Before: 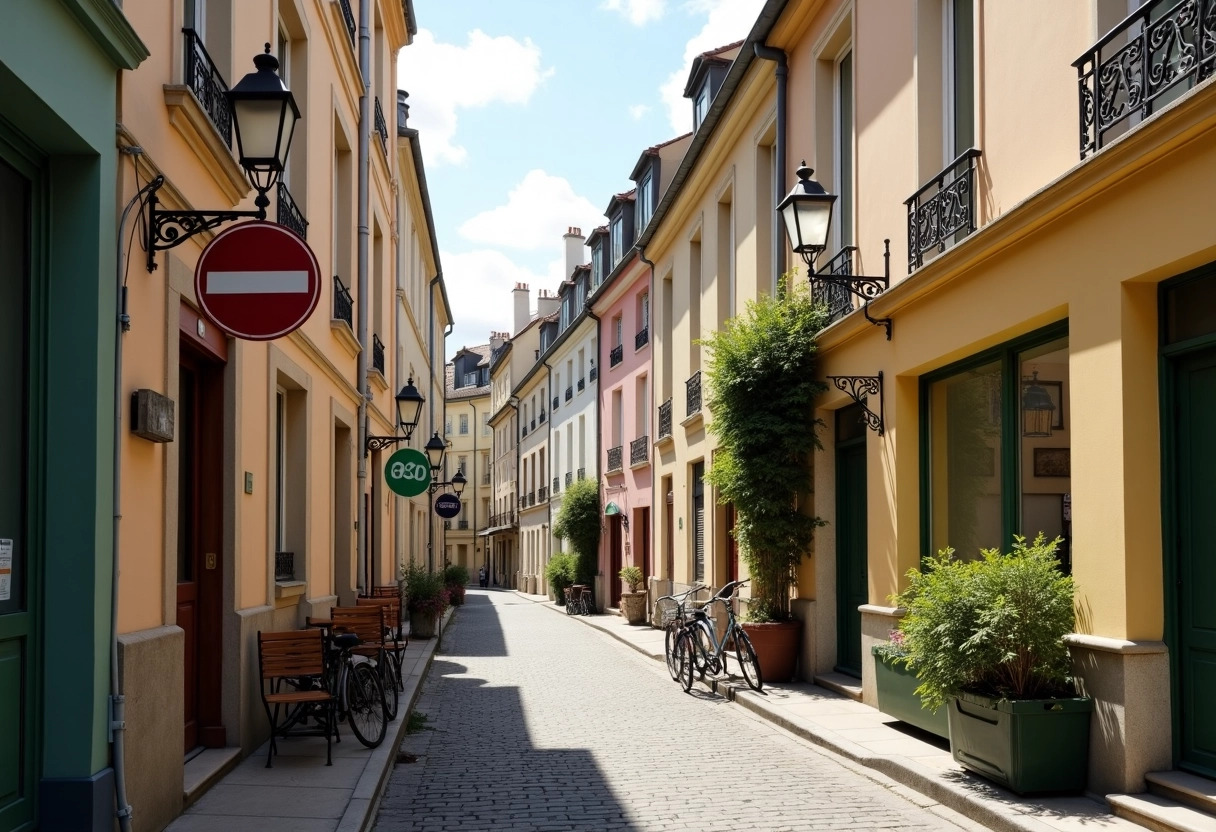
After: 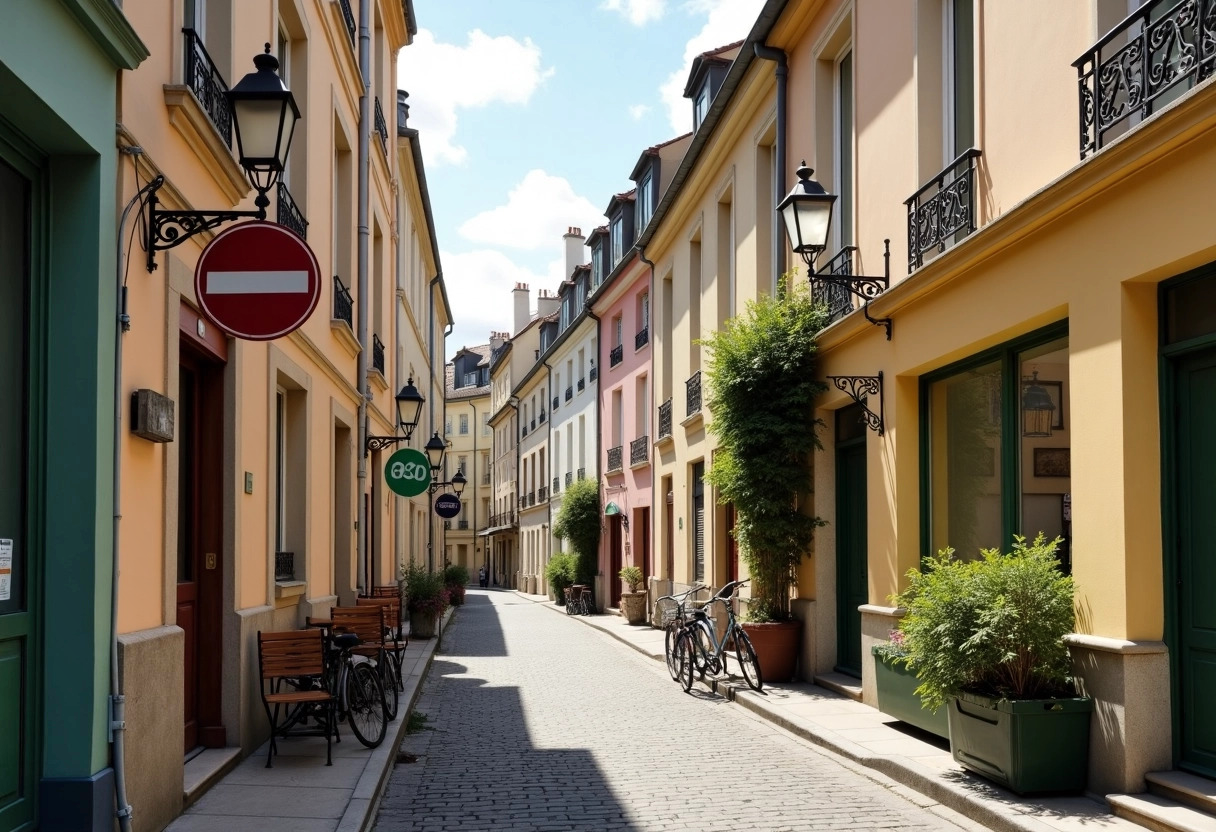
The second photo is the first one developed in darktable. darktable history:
tone equalizer: on, module defaults
shadows and highlights: radius 133.83, soften with gaussian
